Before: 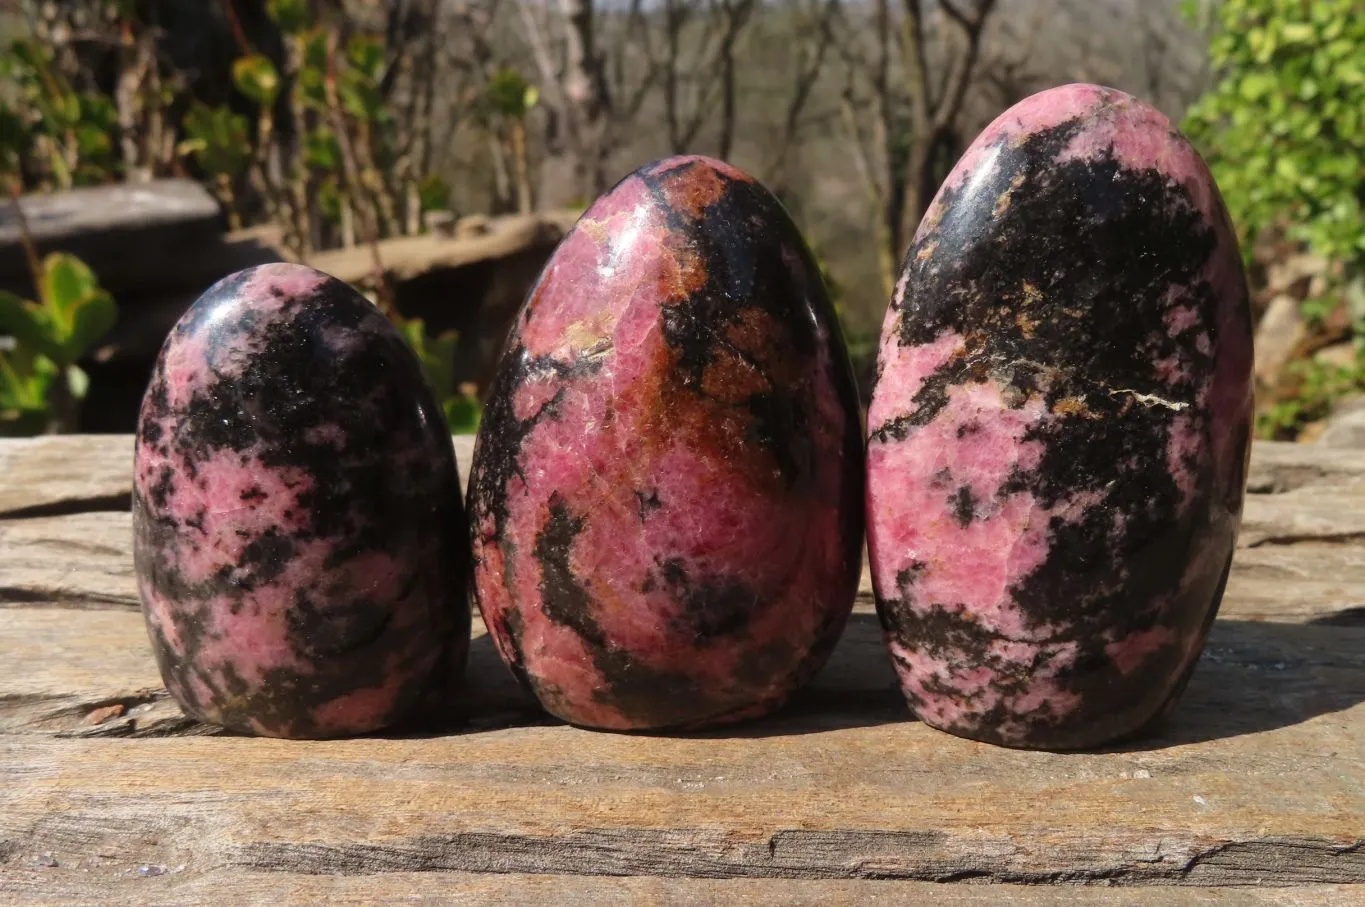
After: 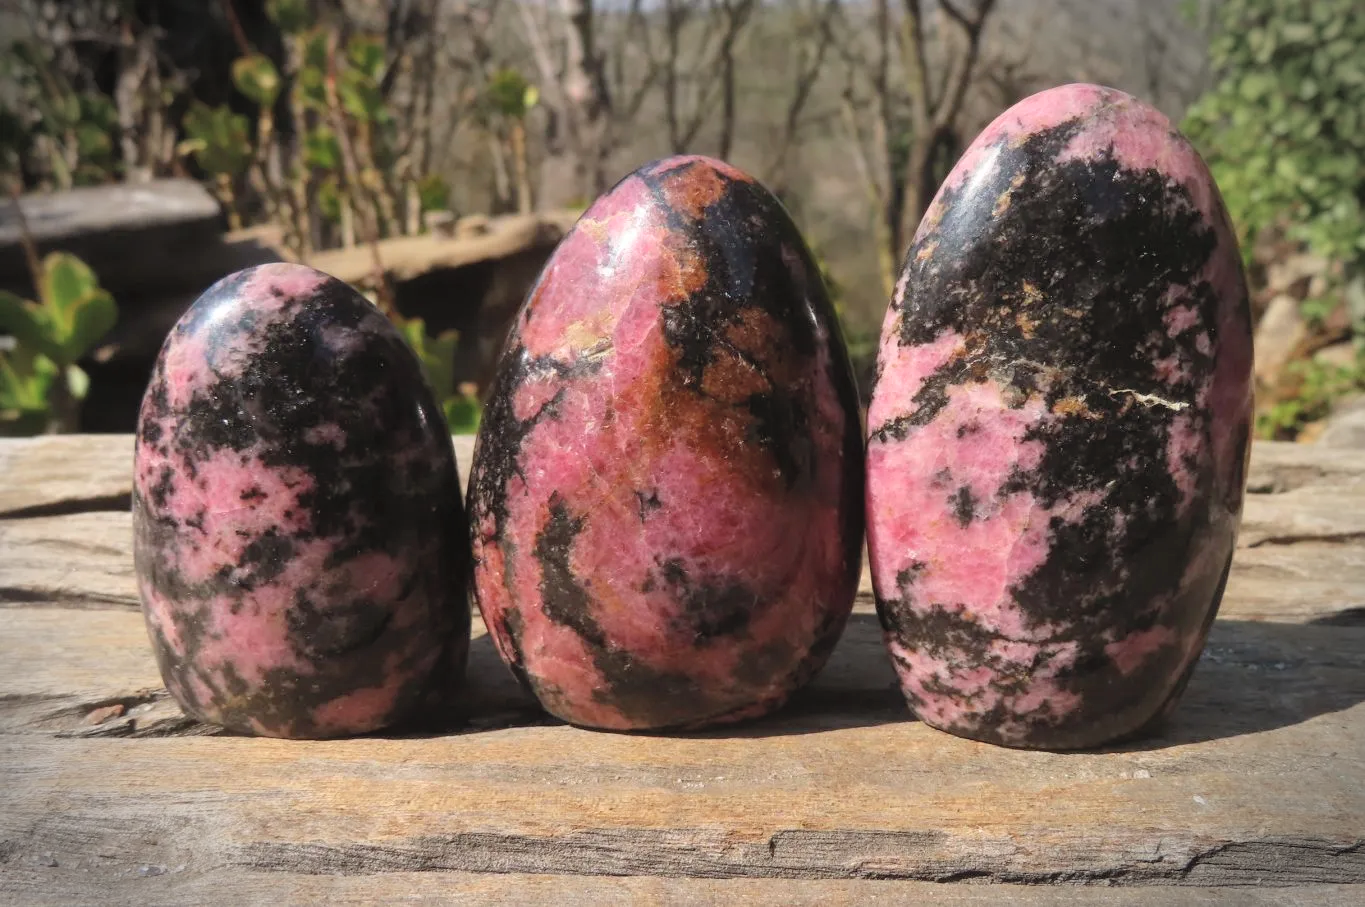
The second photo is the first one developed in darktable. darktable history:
vignetting: fall-off start 90.87%, fall-off radius 38.44%, width/height ratio 1.216, shape 1.29
contrast brightness saturation: brightness 0.155
